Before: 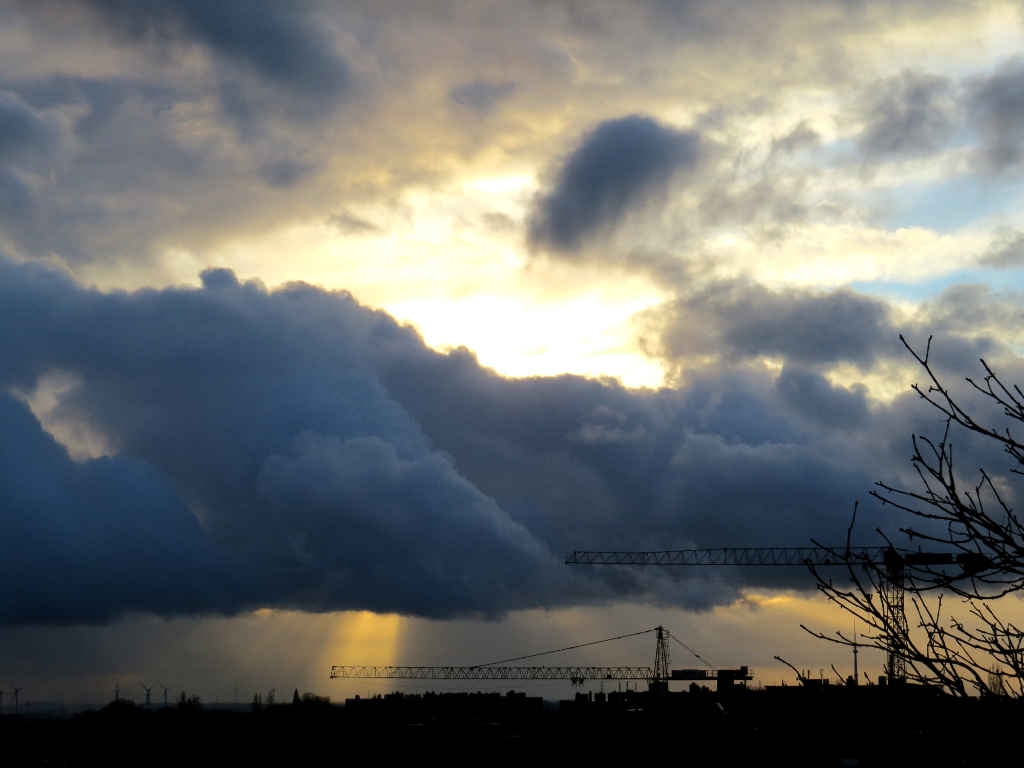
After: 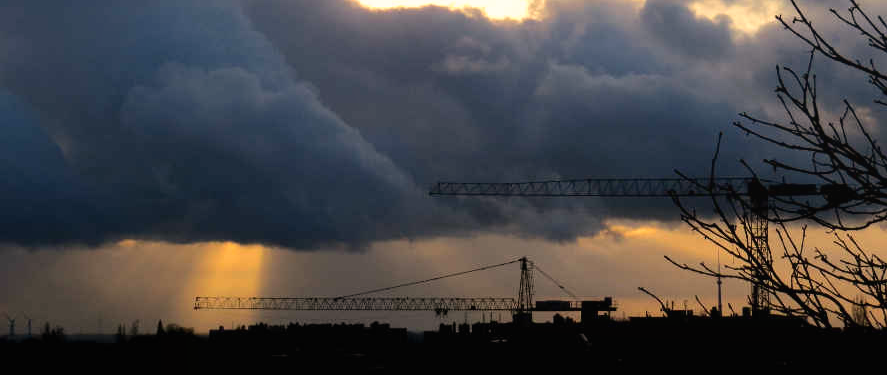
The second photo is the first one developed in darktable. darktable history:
white balance: red 1.127, blue 0.943
crop and rotate: left 13.306%, top 48.129%, bottom 2.928%
bloom: size 40%
exposure: exposure -0.021 EV, compensate highlight preservation false
color zones: curves: ch0 [(0, 0.5) (0.143, 0.5) (0.286, 0.5) (0.429, 0.5) (0.571, 0.5) (0.714, 0.476) (0.857, 0.5) (1, 0.5)]; ch2 [(0, 0.5) (0.143, 0.5) (0.286, 0.5) (0.429, 0.5) (0.571, 0.5) (0.714, 0.487) (0.857, 0.5) (1, 0.5)]
